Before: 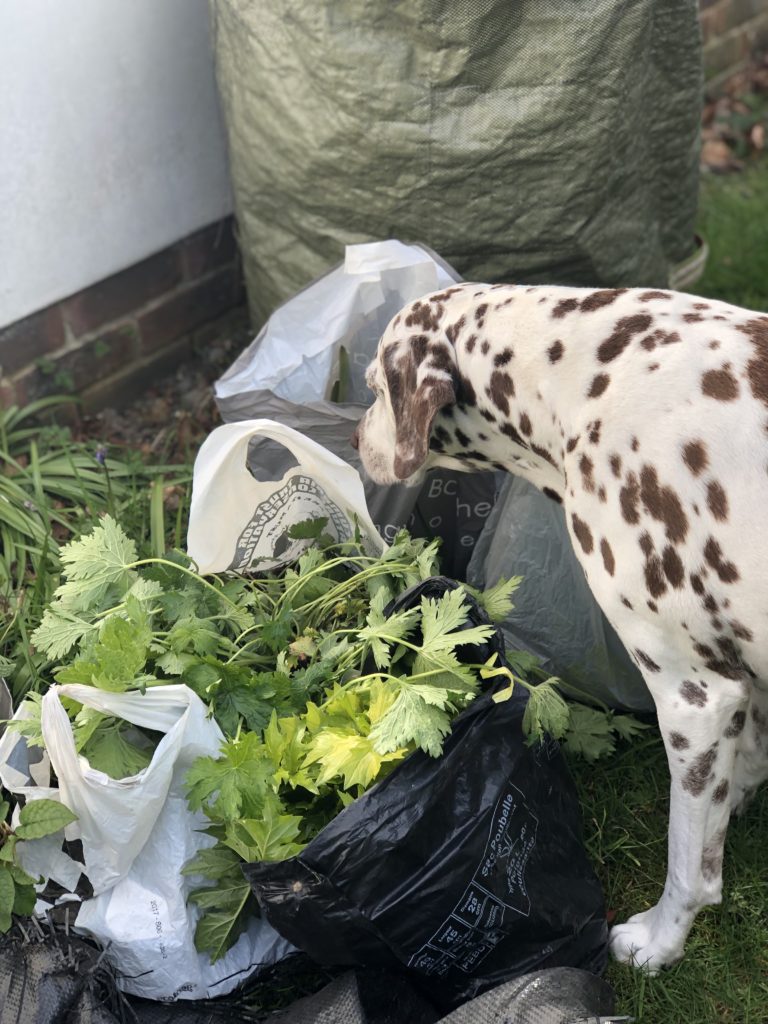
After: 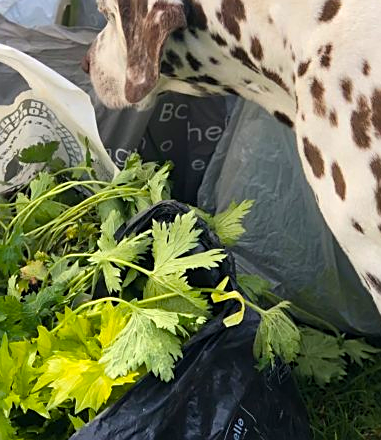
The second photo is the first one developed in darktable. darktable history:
color balance rgb: perceptual saturation grading › global saturation 39.47%, global vibrance 20%
sharpen: on, module defaults
crop: left 35.104%, top 36.789%, right 14.932%, bottom 19.943%
